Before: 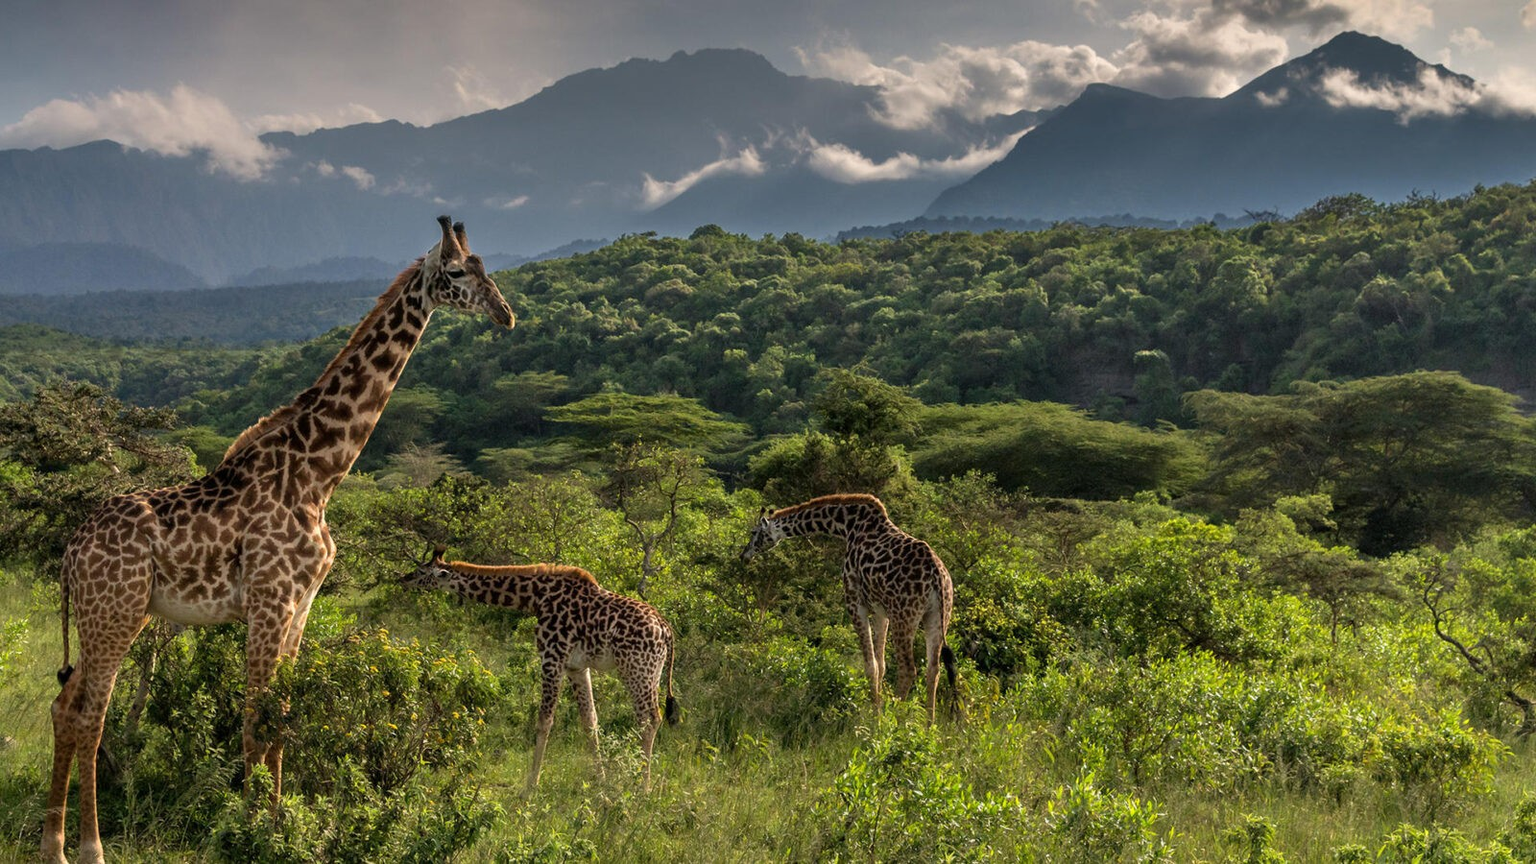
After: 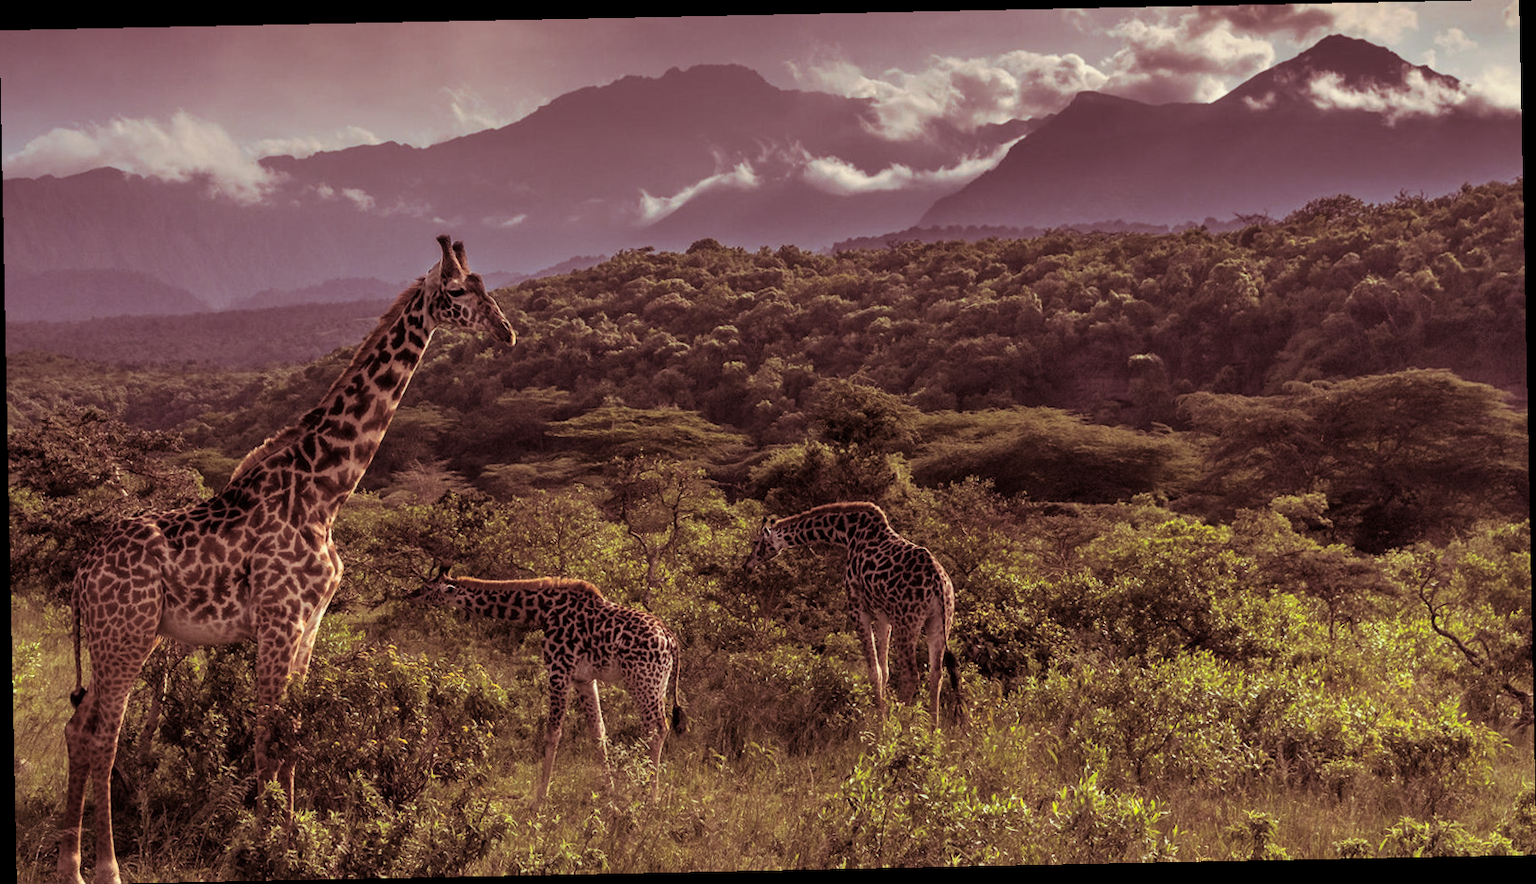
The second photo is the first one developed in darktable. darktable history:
rotate and perspective: rotation -1.17°, automatic cropping off
split-toning: compress 20%
